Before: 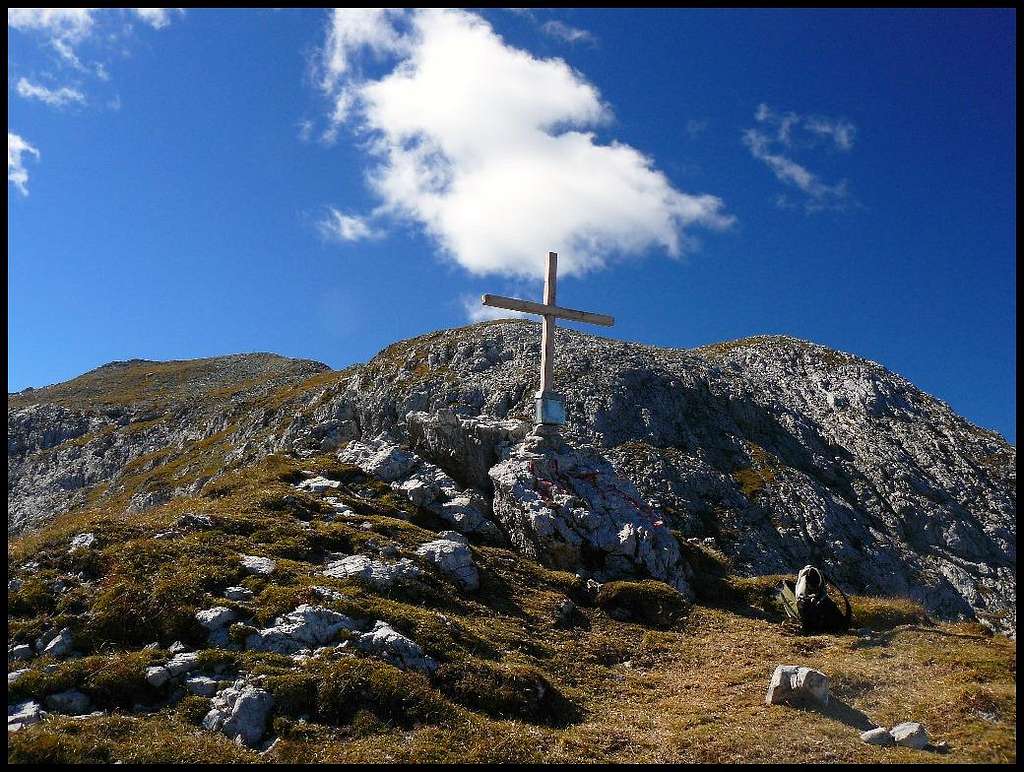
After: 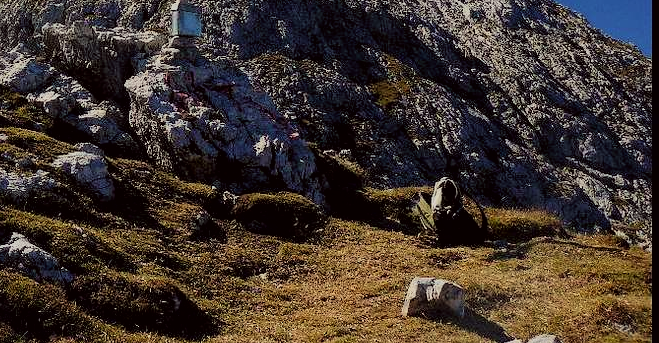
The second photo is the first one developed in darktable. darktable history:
filmic rgb: black relative exposure -7.65 EV, white relative exposure 4.56 EV, threshold 3.06 EV, hardness 3.61, color science v6 (2022), enable highlight reconstruction true
color correction: highlights a* -1.06, highlights b* 4.66, shadows a* 3.6
crop and rotate: left 35.629%, top 50.505%, bottom 4.998%
velvia: on, module defaults
local contrast: mode bilateral grid, contrast 20, coarseness 49, detail 119%, midtone range 0.2
